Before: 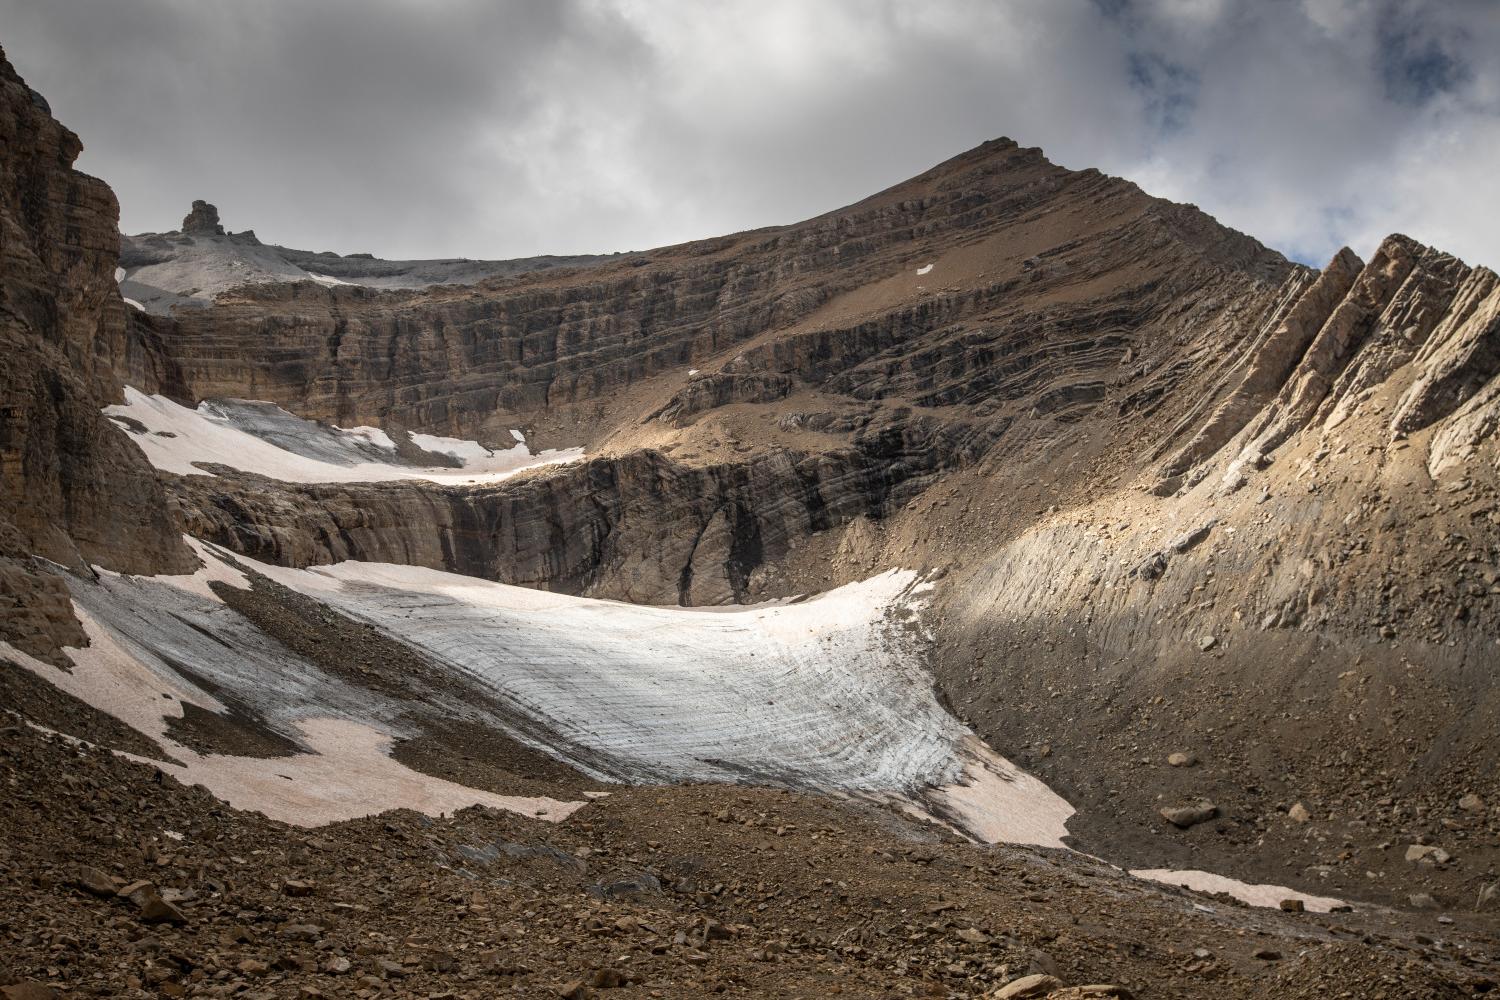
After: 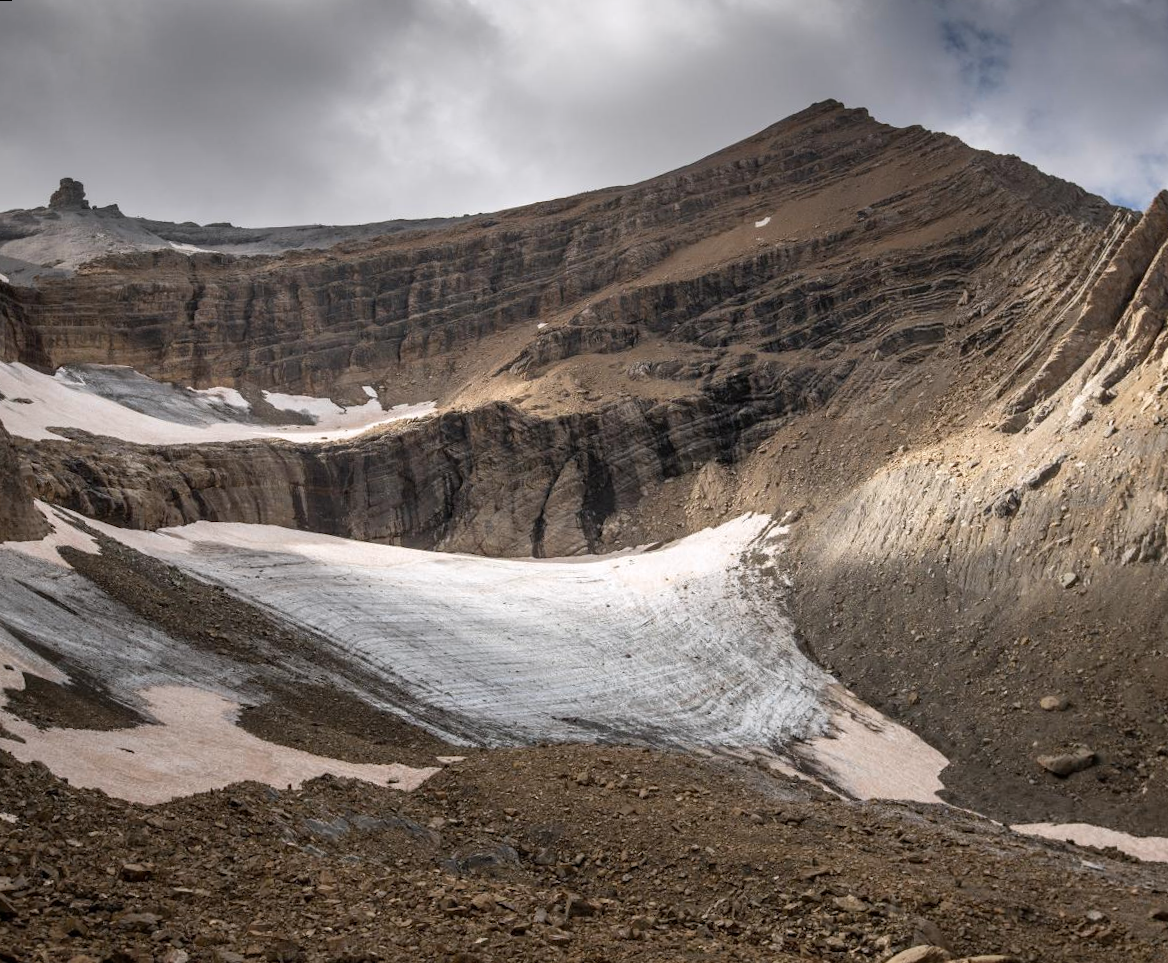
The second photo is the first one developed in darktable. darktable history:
base curve: exposure shift 0, preserve colors none
rotate and perspective: rotation -1.68°, lens shift (vertical) -0.146, crop left 0.049, crop right 0.912, crop top 0.032, crop bottom 0.96
white balance: red 1.004, blue 1.024
crop: left 8.026%, right 7.374%
